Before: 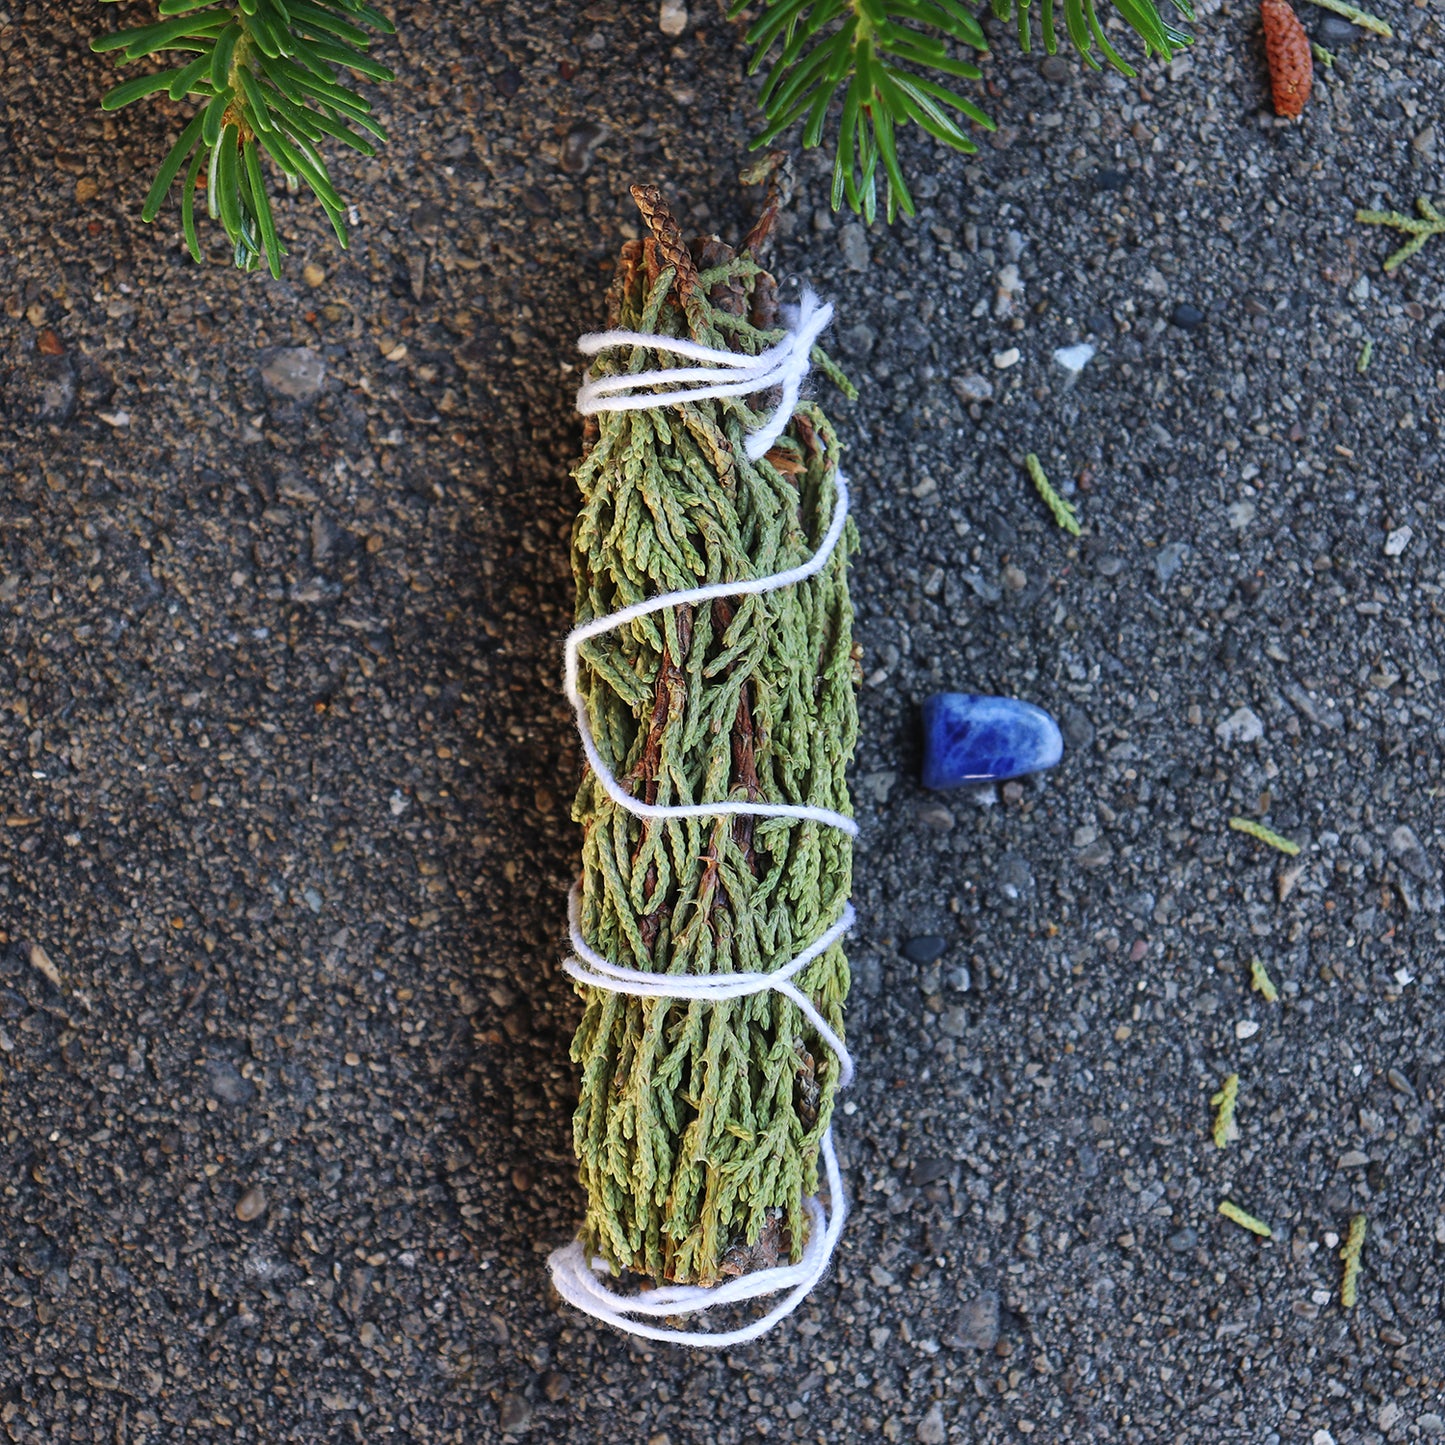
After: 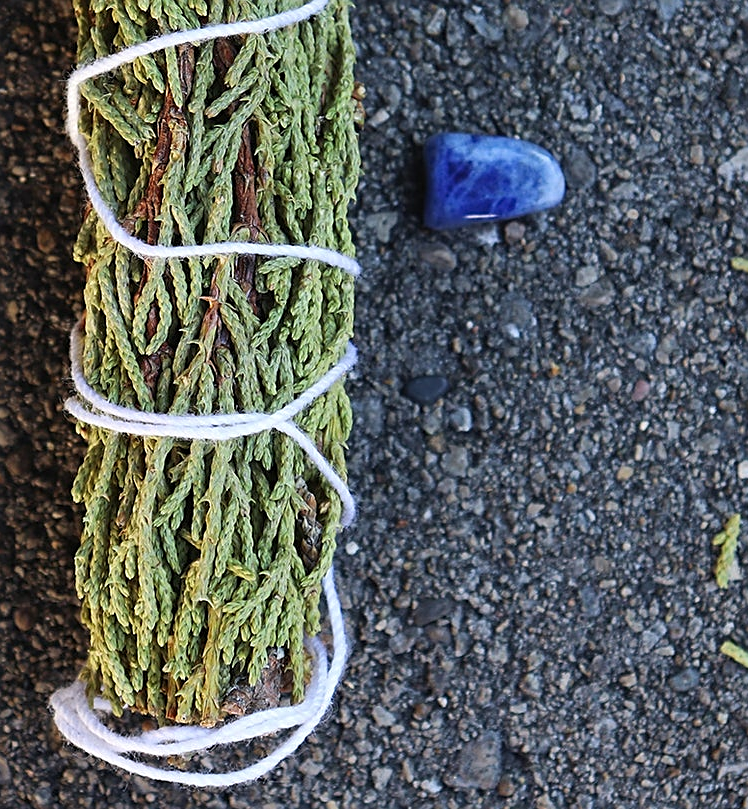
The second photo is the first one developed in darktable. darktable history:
sharpen: on, module defaults
crop: left 34.479%, top 38.822%, right 13.718%, bottom 5.172%
